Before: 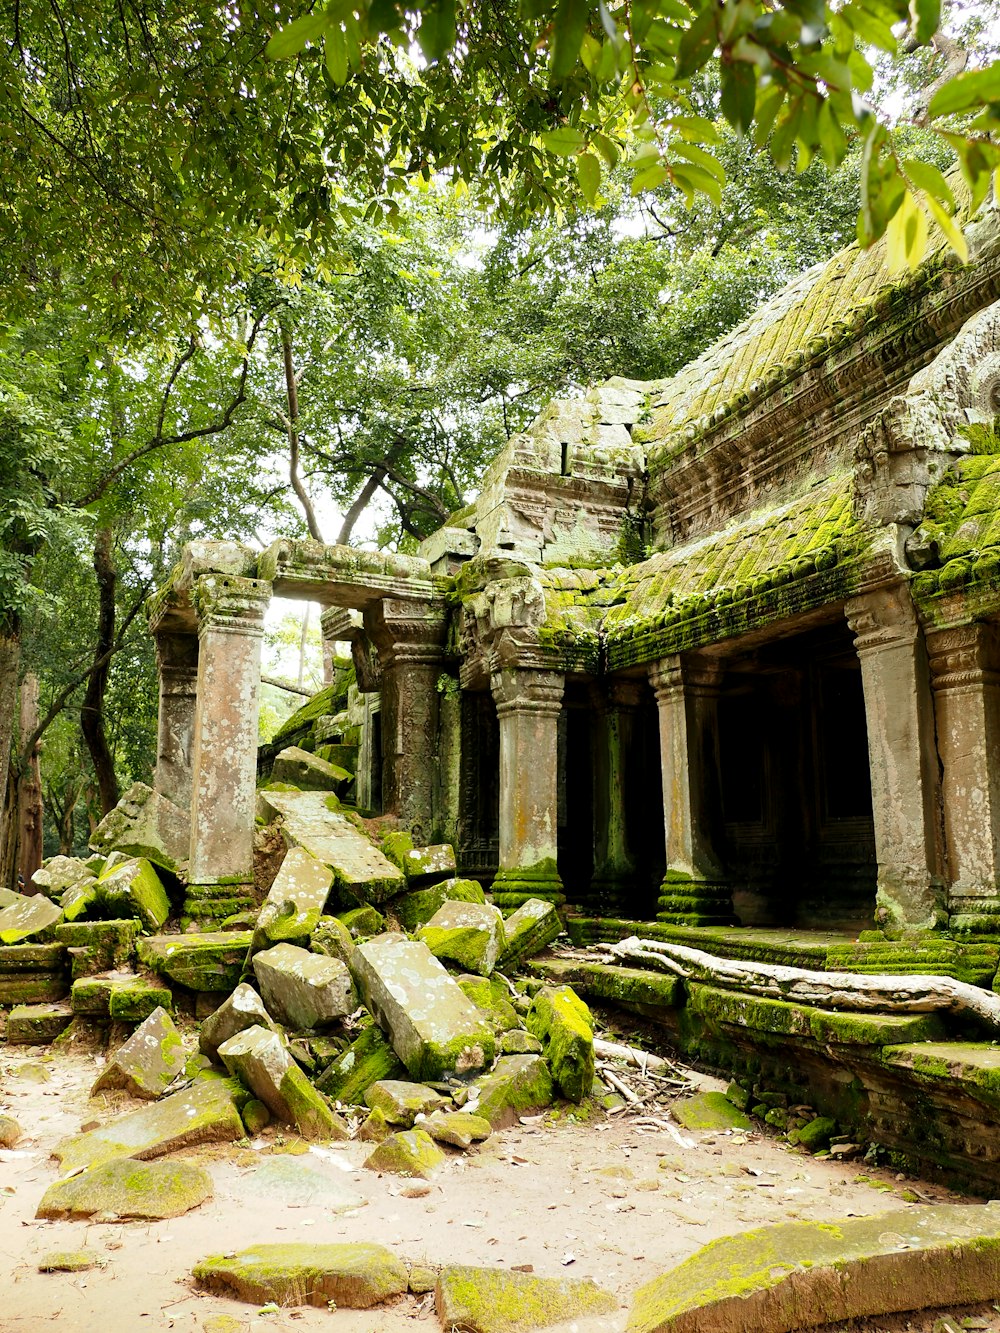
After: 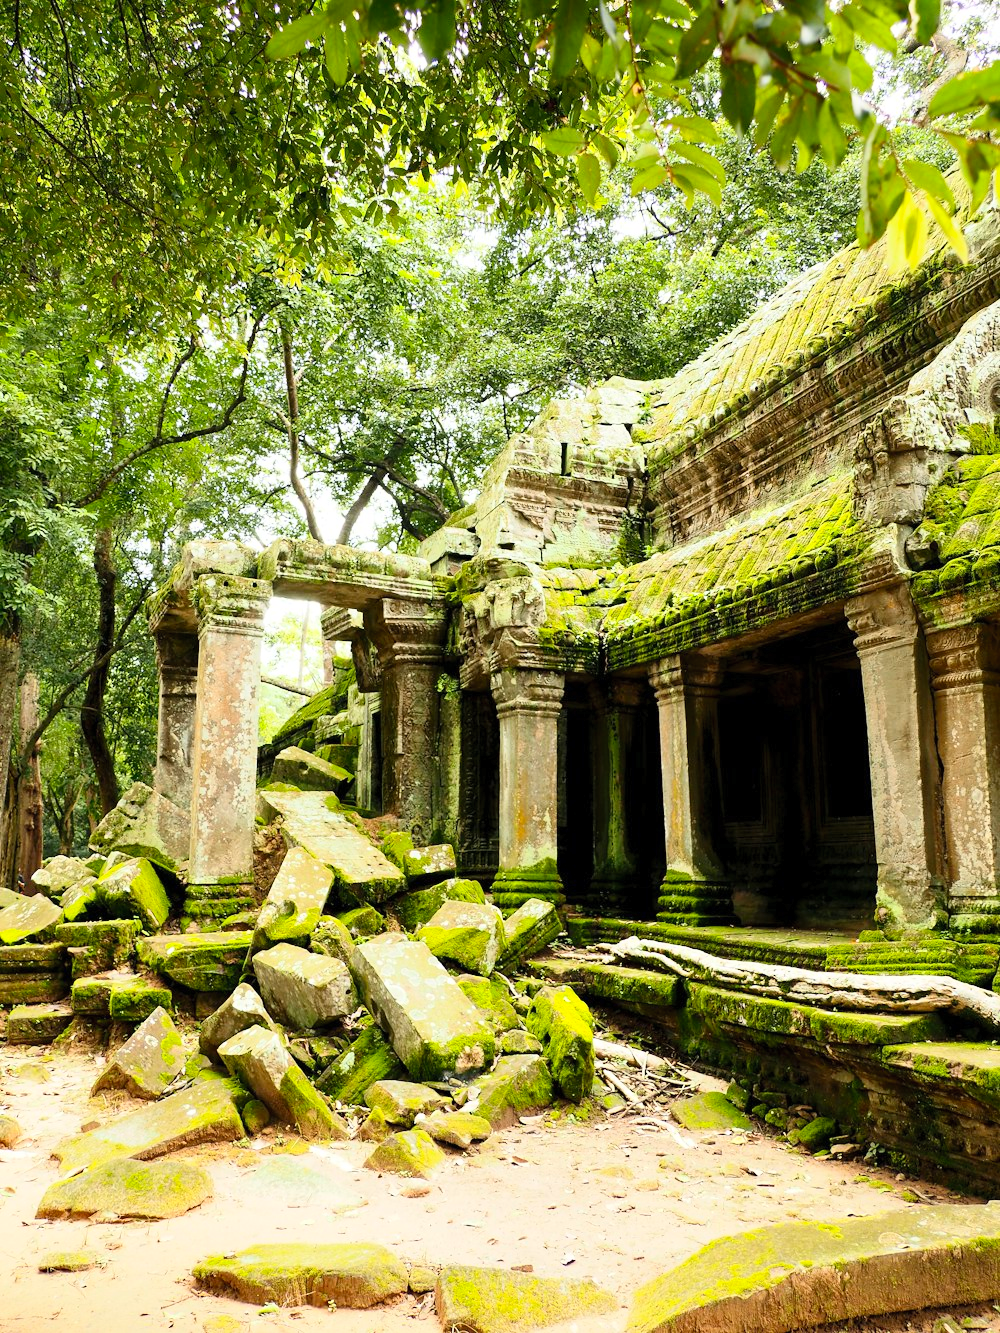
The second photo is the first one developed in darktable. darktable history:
contrast brightness saturation: contrast 0.204, brightness 0.163, saturation 0.223
